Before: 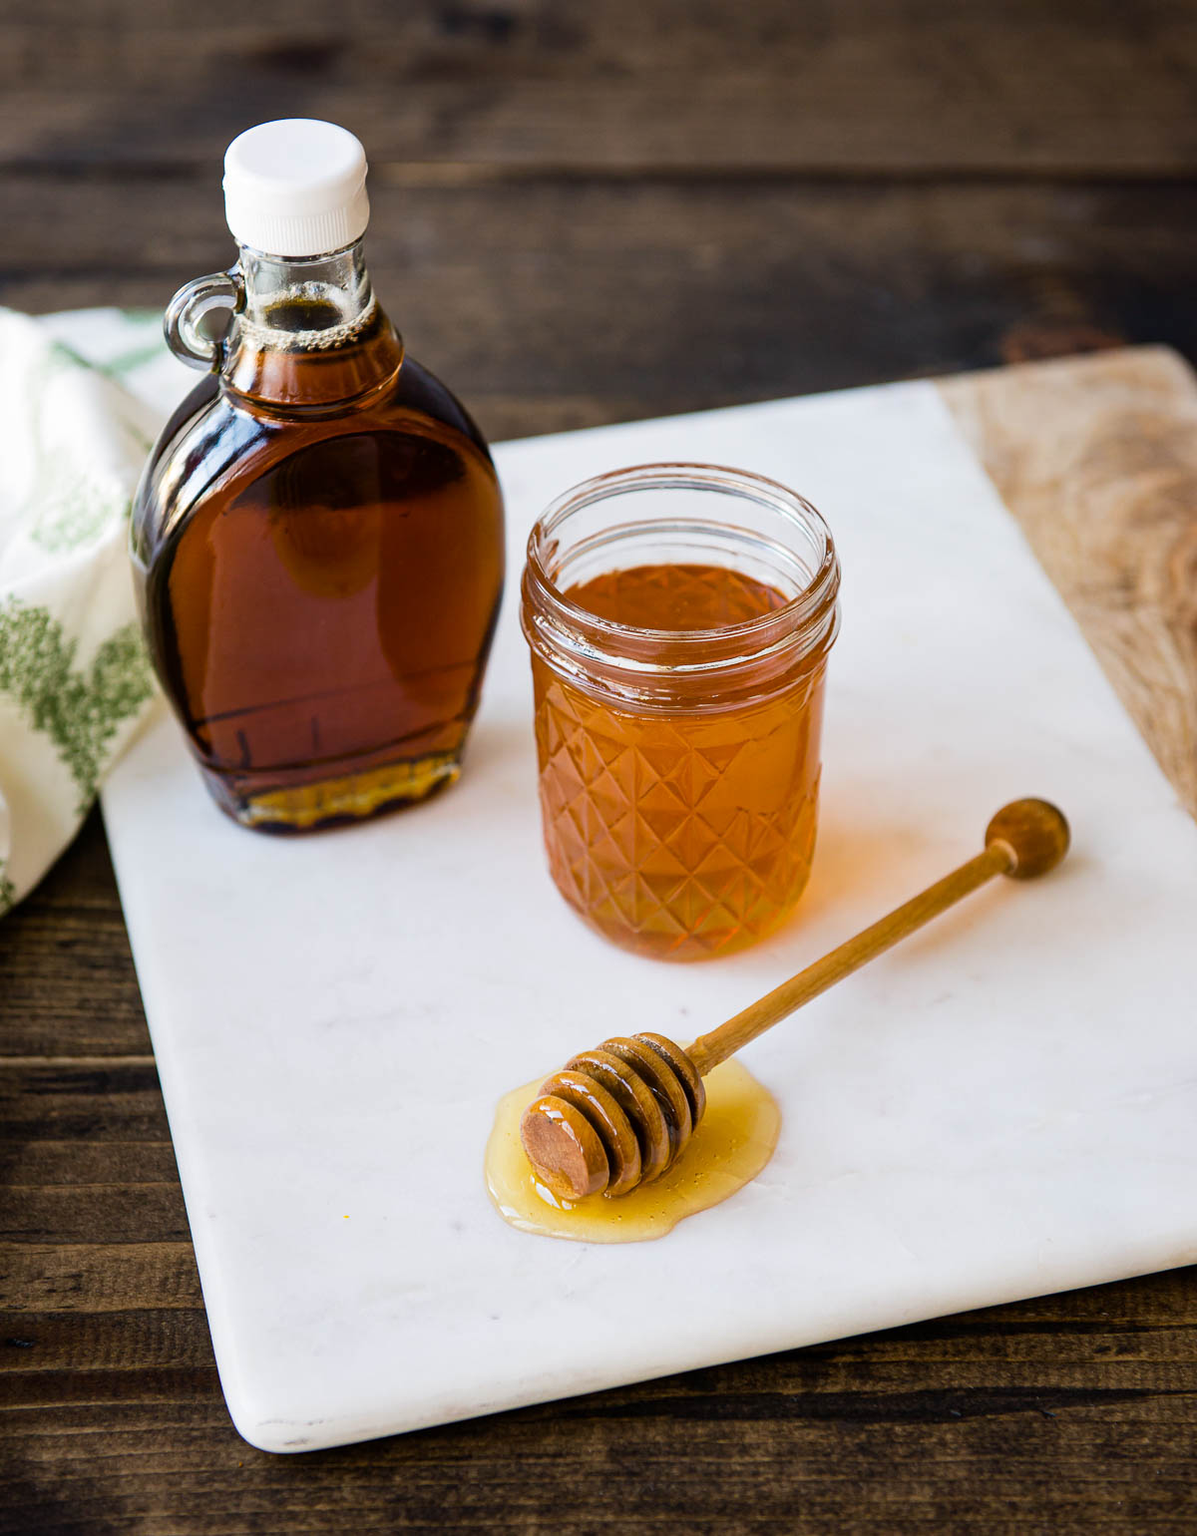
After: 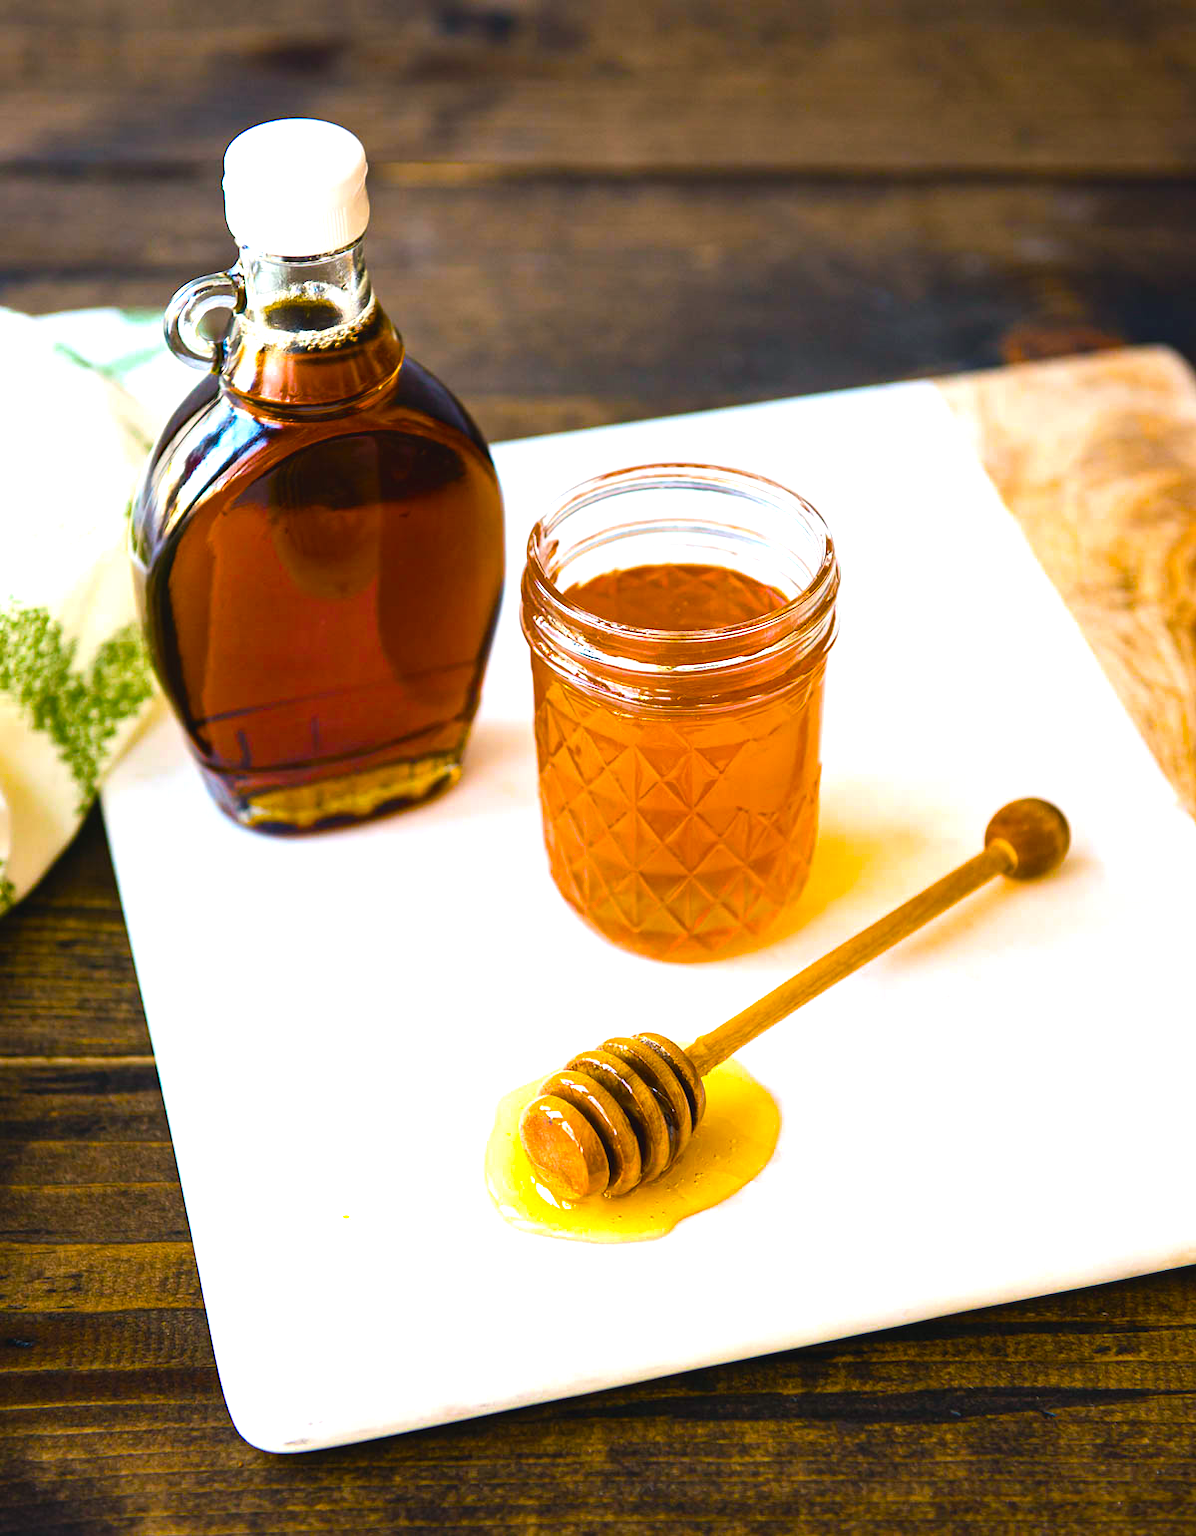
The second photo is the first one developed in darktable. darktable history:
color balance rgb: shadows lift › chroma 2.016%, shadows lift › hue 222.36°, global offset › luminance 0.498%, linear chroma grading › shadows 10.239%, linear chroma grading › highlights 8.917%, linear chroma grading › global chroma 14.636%, linear chroma grading › mid-tones 14.875%, perceptual saturation grading › global saturation 41.759%, contrast 5.613%
exposure: black level correction 0, exposure 0.696 EV, compensate exposure bias true, compensate highlight preservation false
